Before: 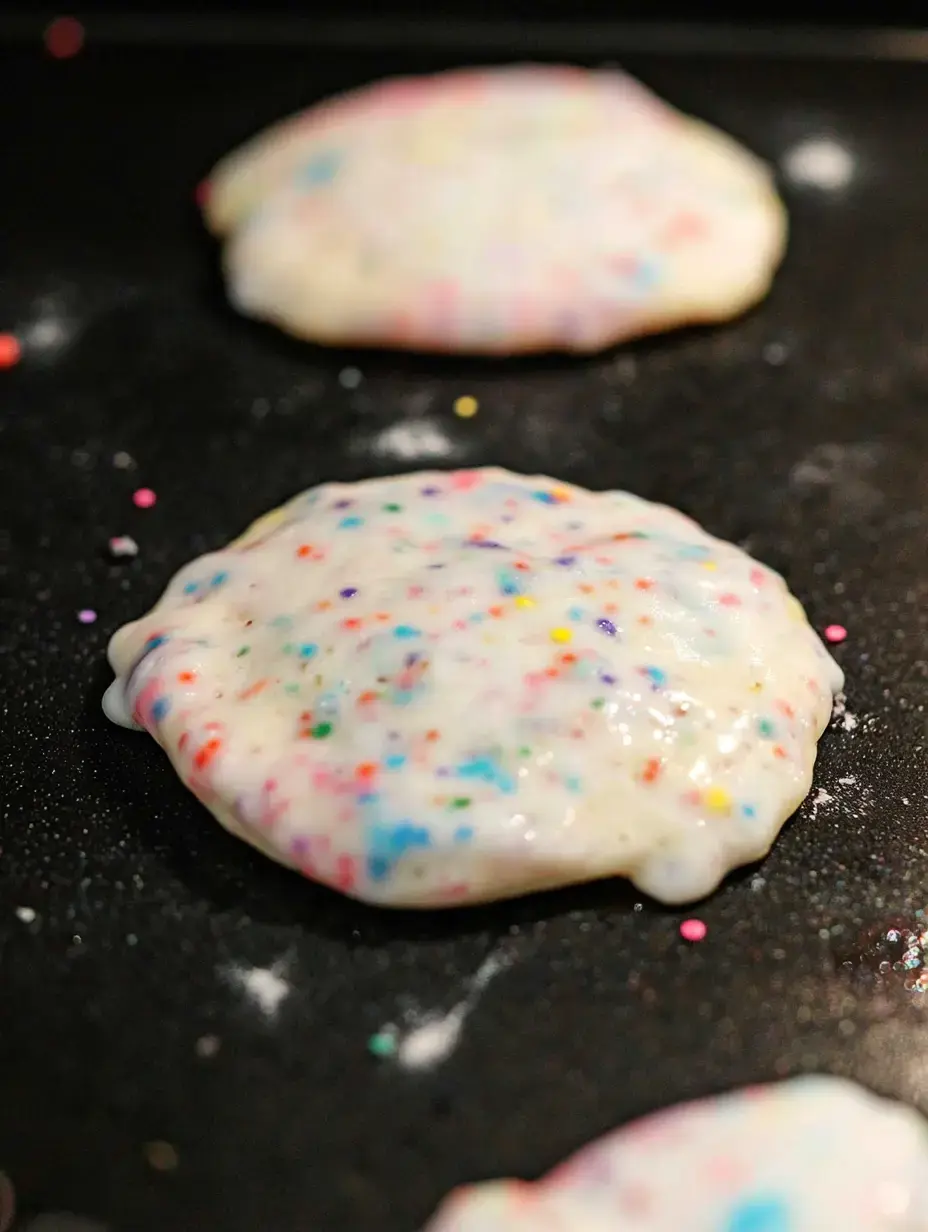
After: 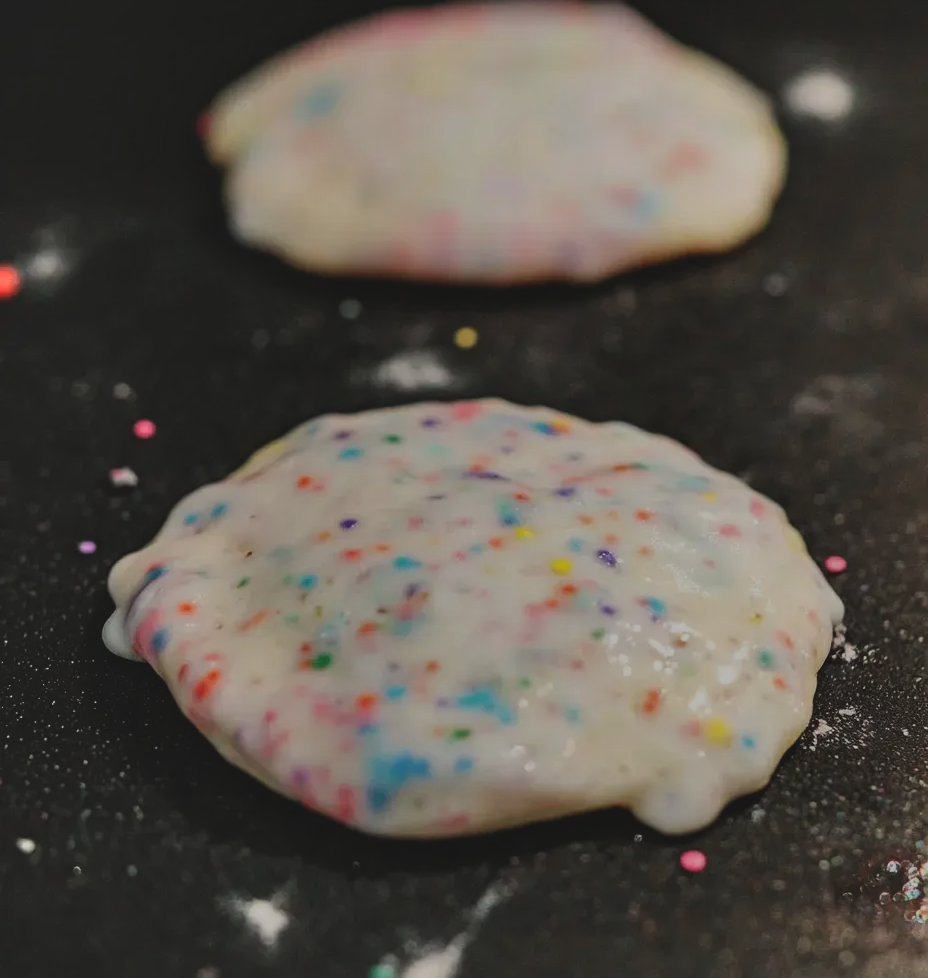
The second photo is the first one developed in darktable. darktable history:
crop and rotate: top 5.667%, bottom 14.937%
shadows and highlights: soften with gaussian
base curve: curves: ch0 [(0, 0) (0.303, 0.277) (1, 1)]
exposure: black level correction -0.016, exposure -1.018 EV, compensate highlight preservation false
